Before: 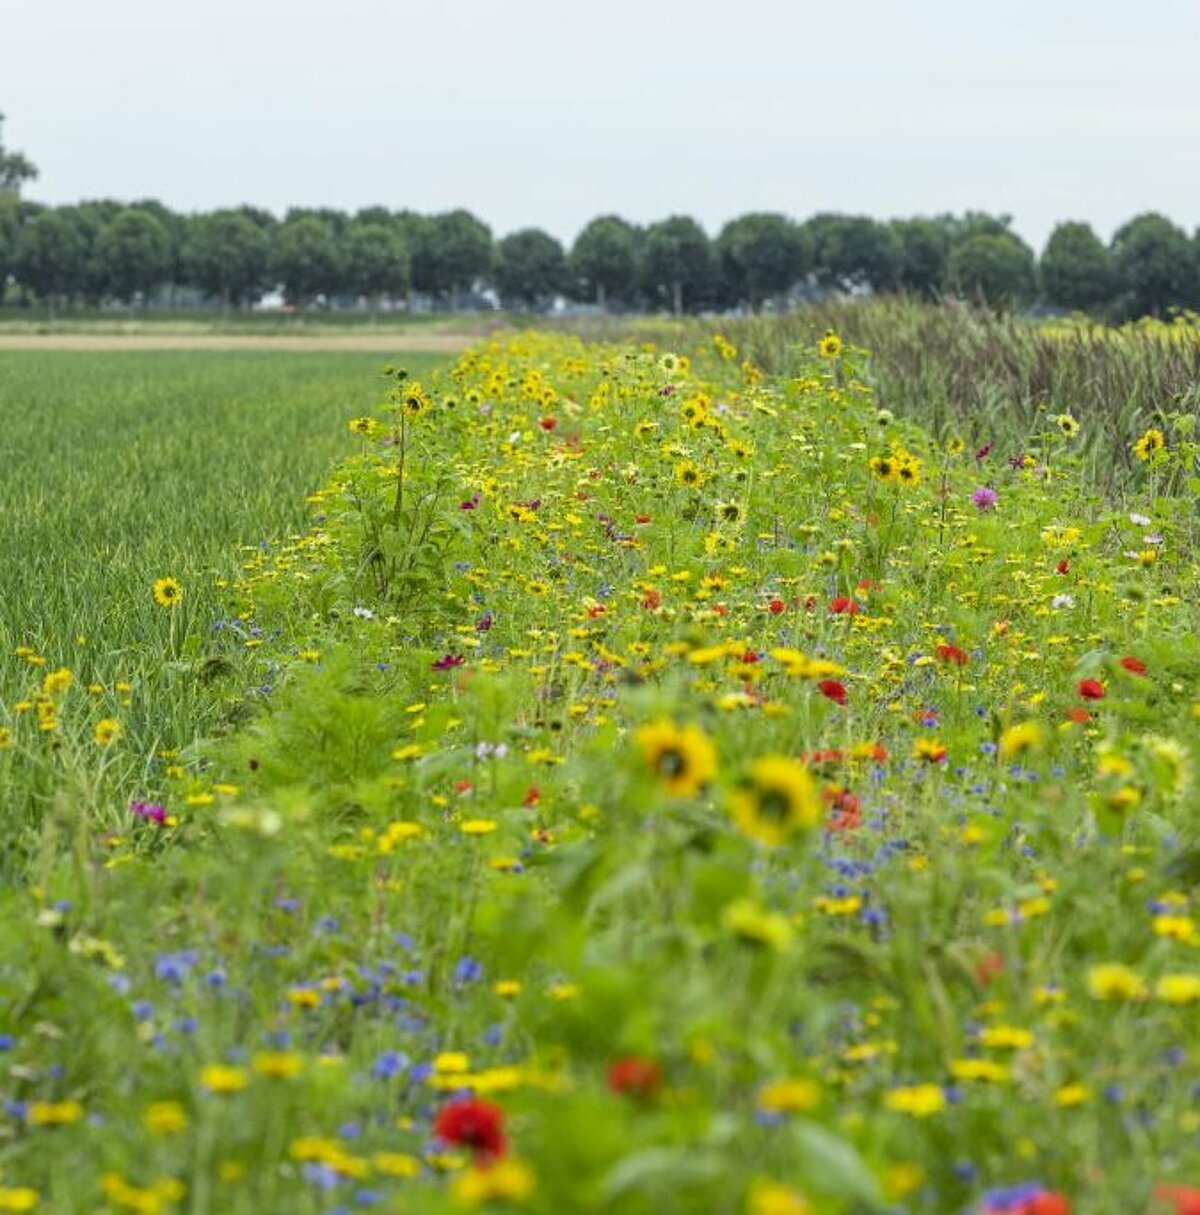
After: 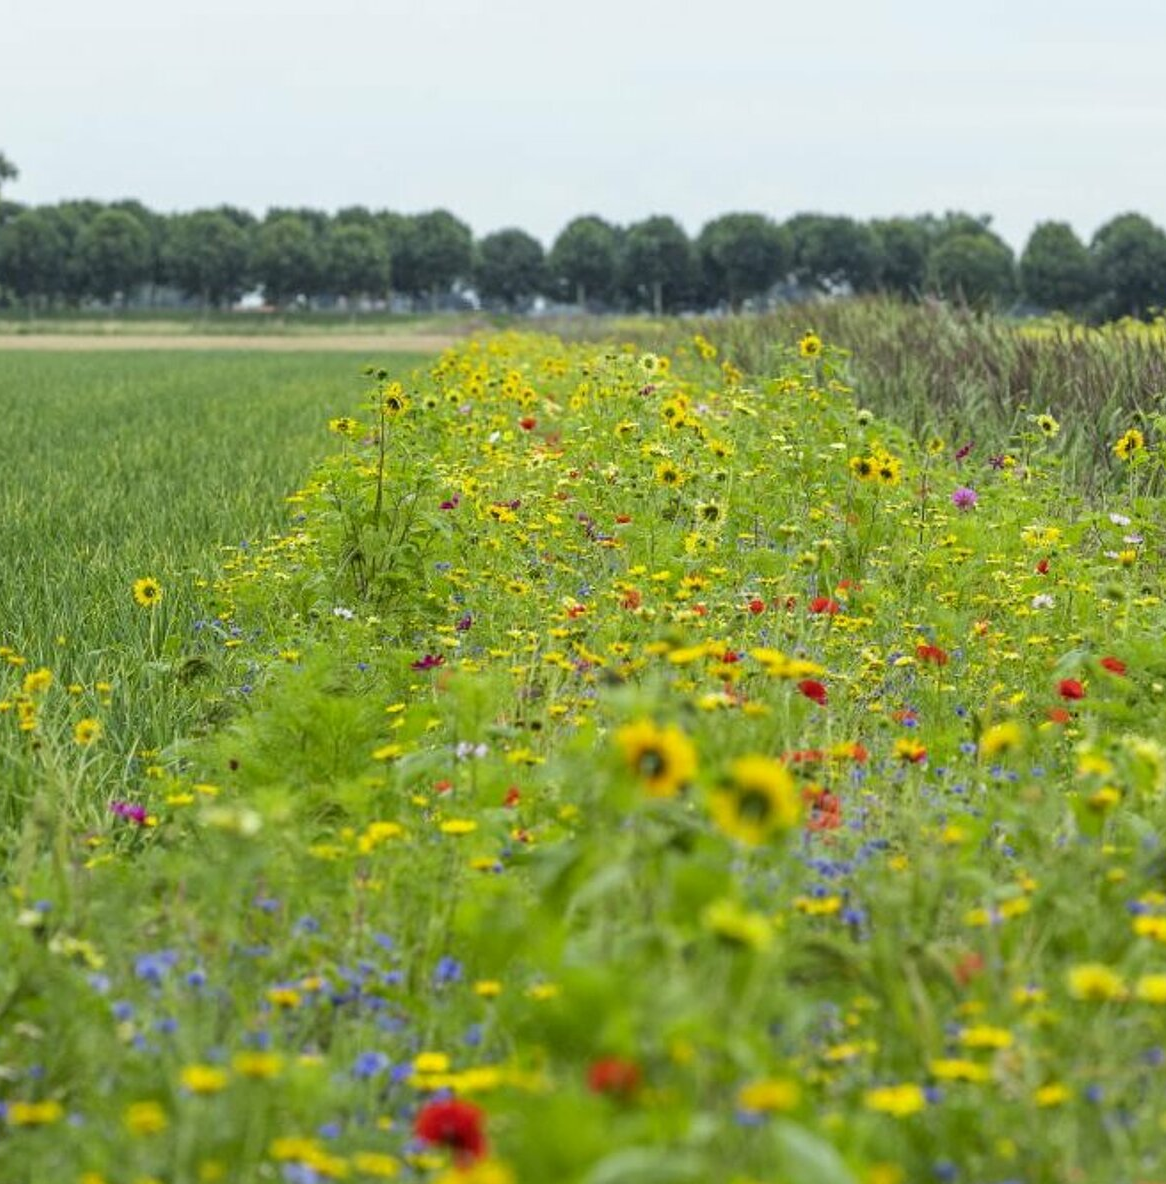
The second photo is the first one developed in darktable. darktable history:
crop: left 1.711%, right 0.274%, bottom 2%
